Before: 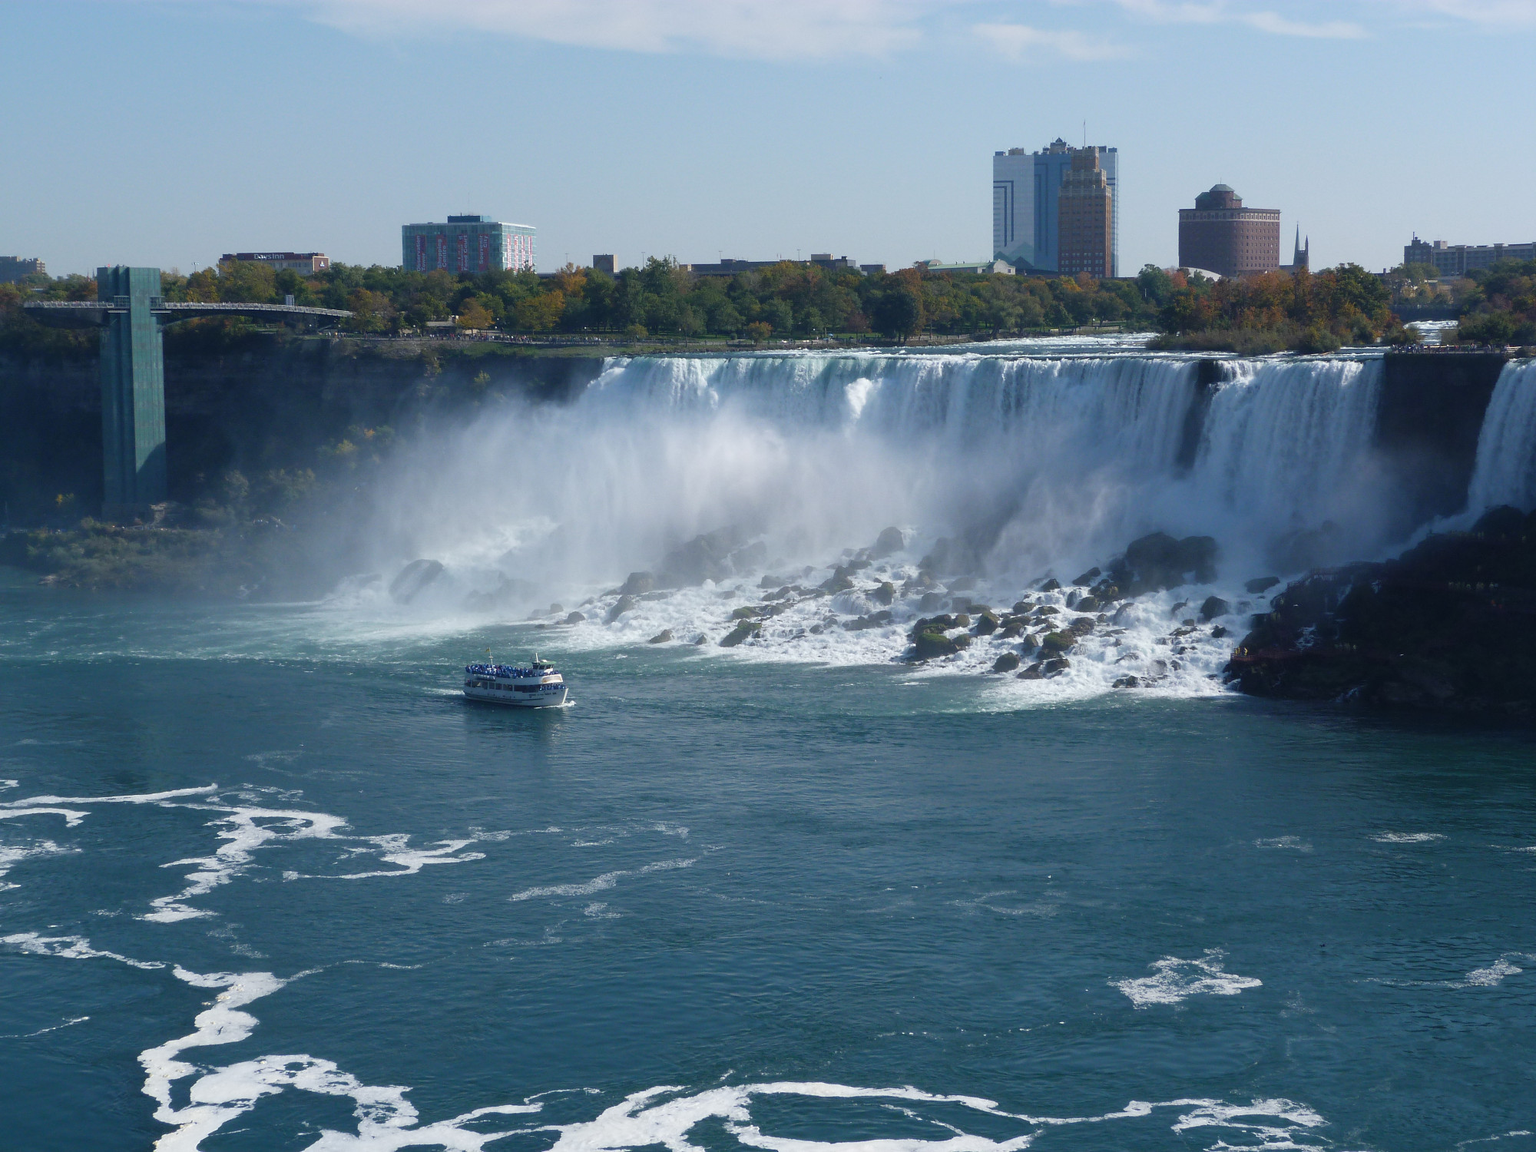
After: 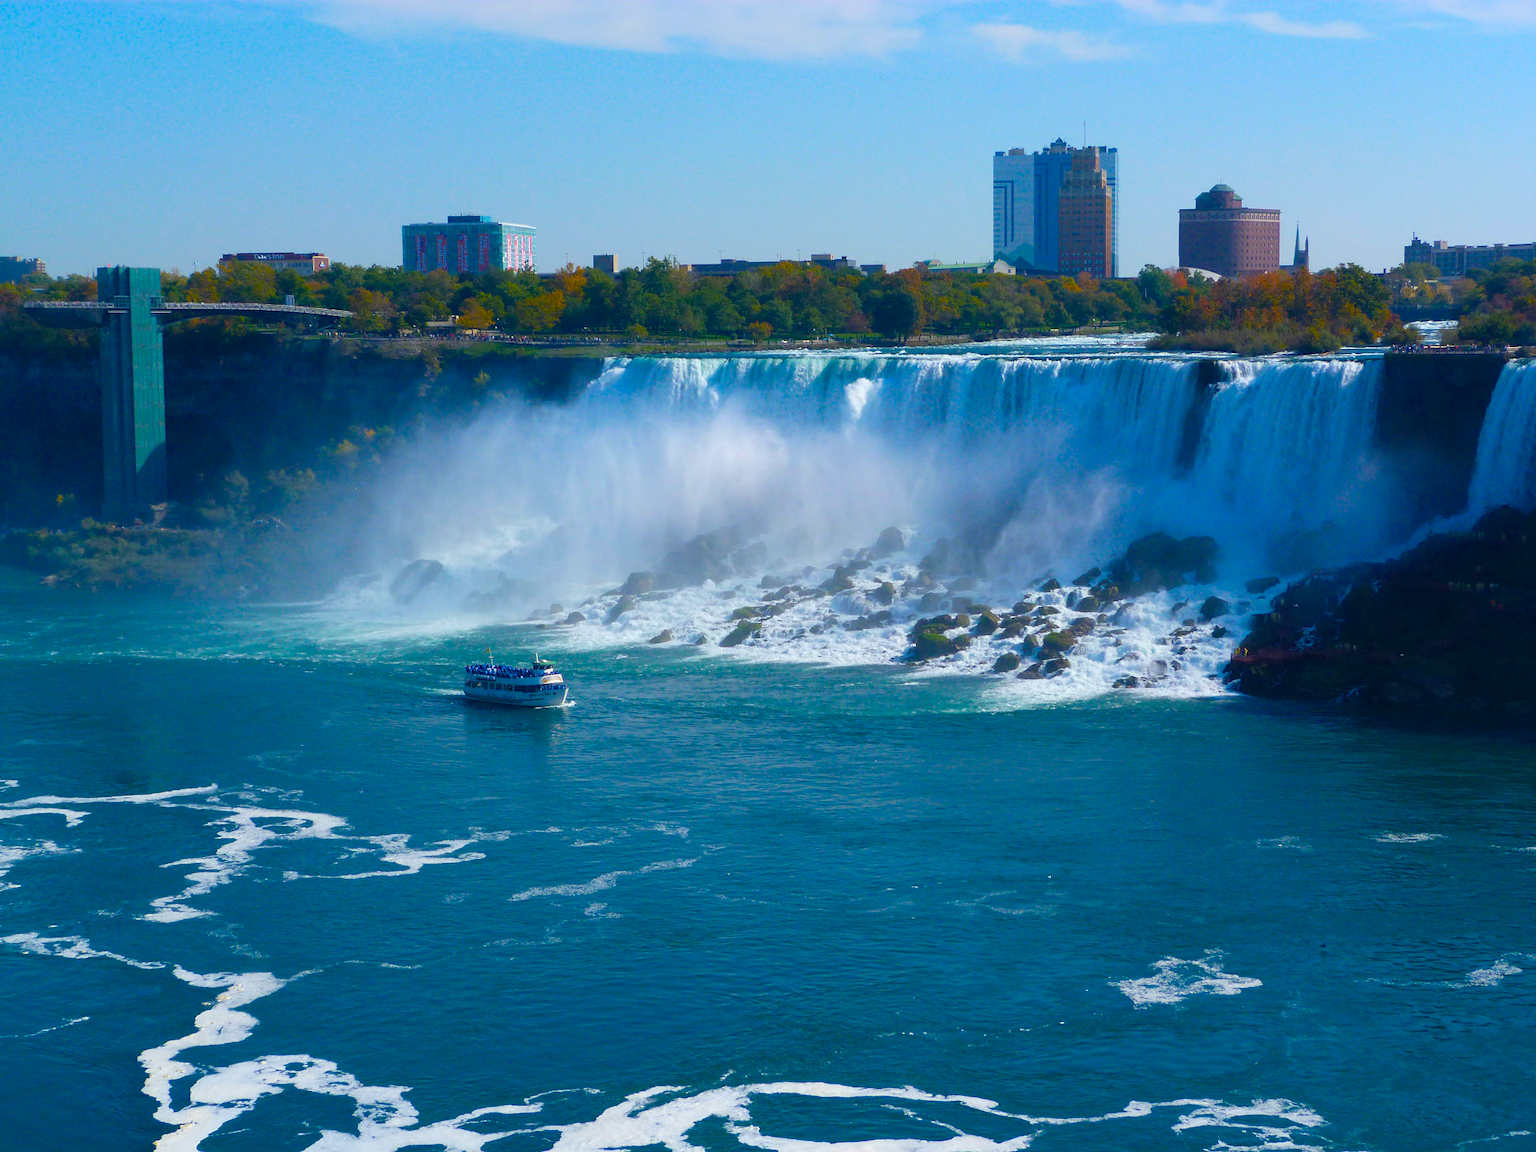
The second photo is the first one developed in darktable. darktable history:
color balance rgb: linear chroma grading › global chroma 15.338%, perceptual saturation grading › global saturation 65.17%, perceptual saturation grading › highlights 50.612%, perceptual saturation grading › shadows 29.405%
